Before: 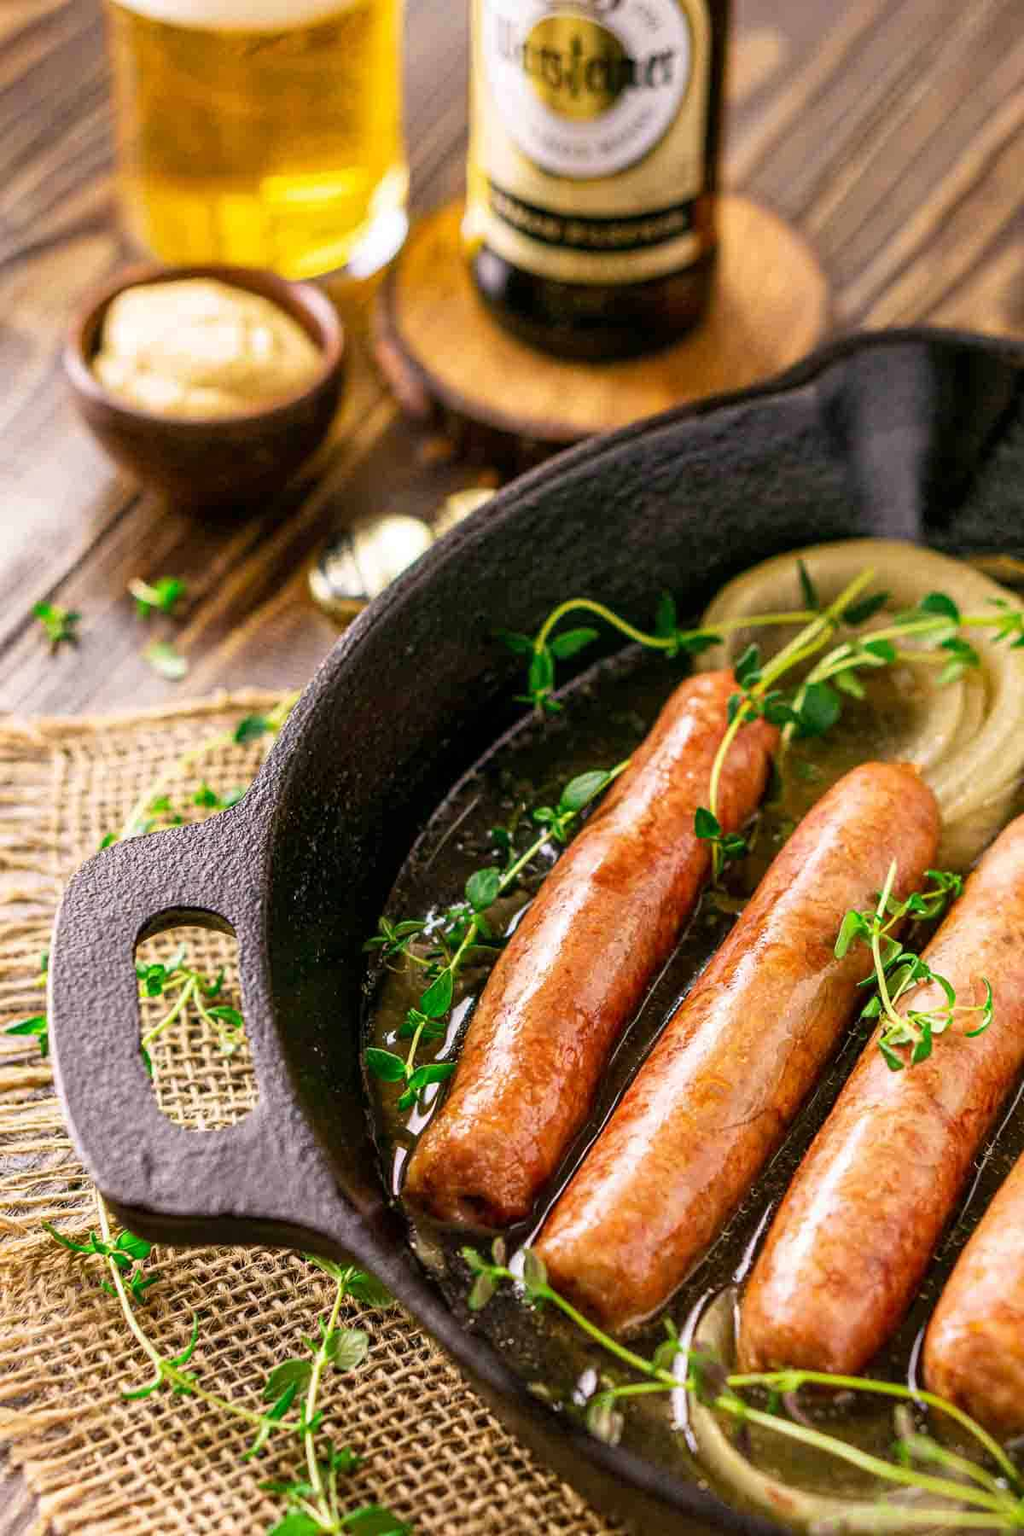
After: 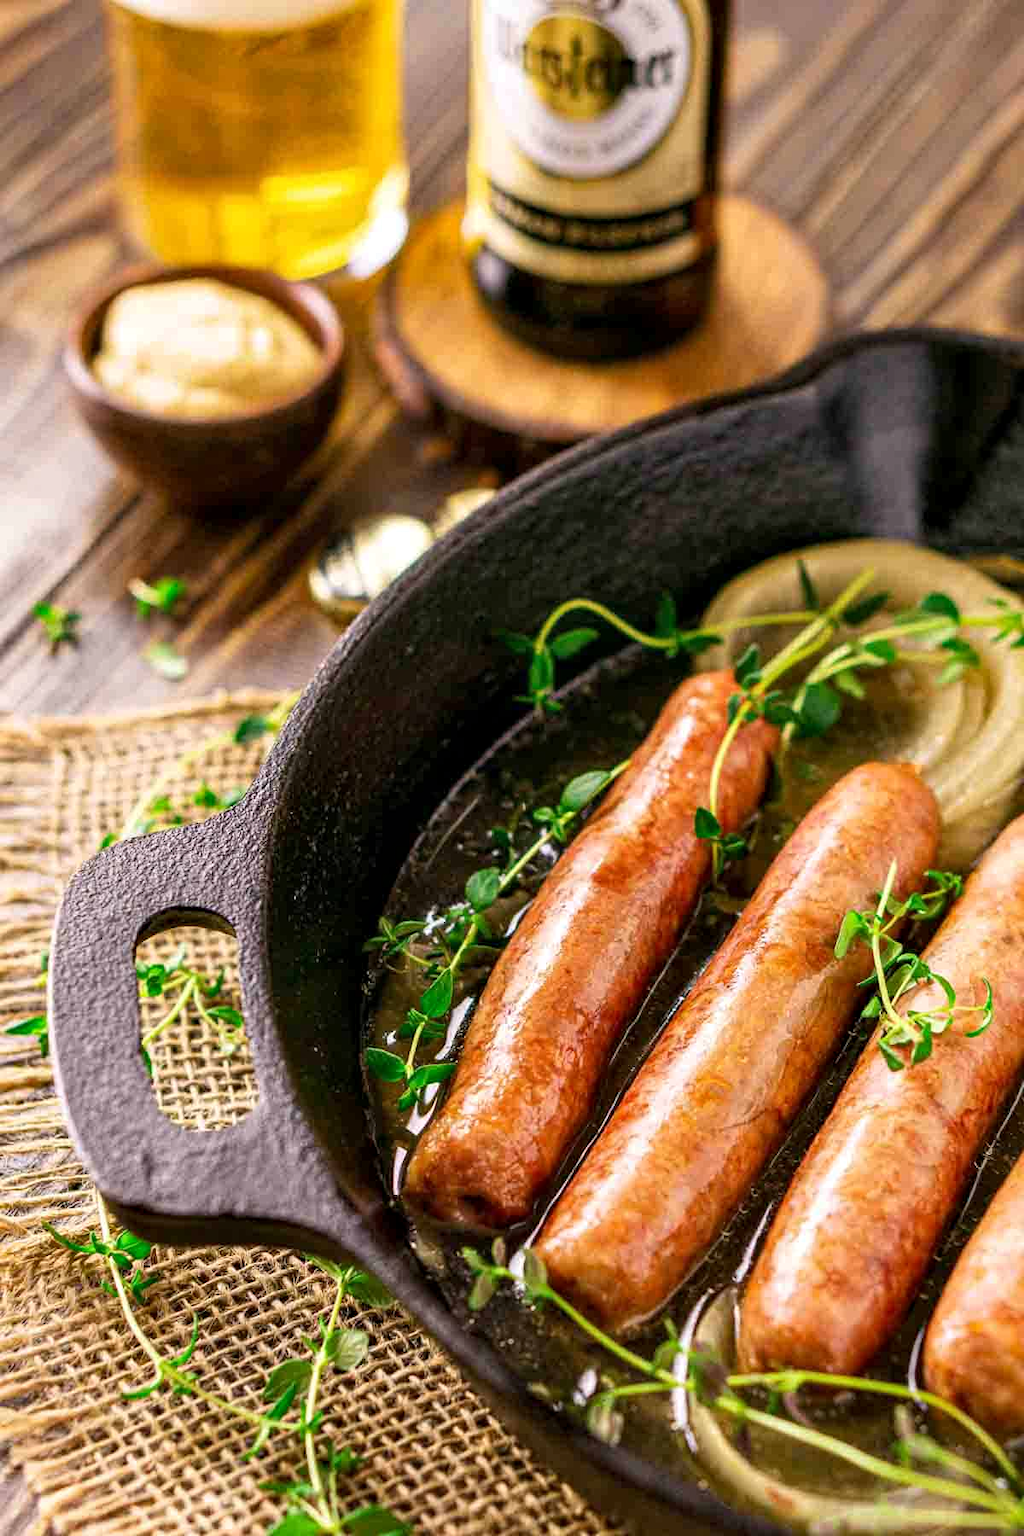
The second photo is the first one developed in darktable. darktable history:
contrast equalizer: octaves 7, y [[0.6 ×6], [0.55 ×6], [0 ×6], [0 ×6], [0 ×6]], mix 0.15
